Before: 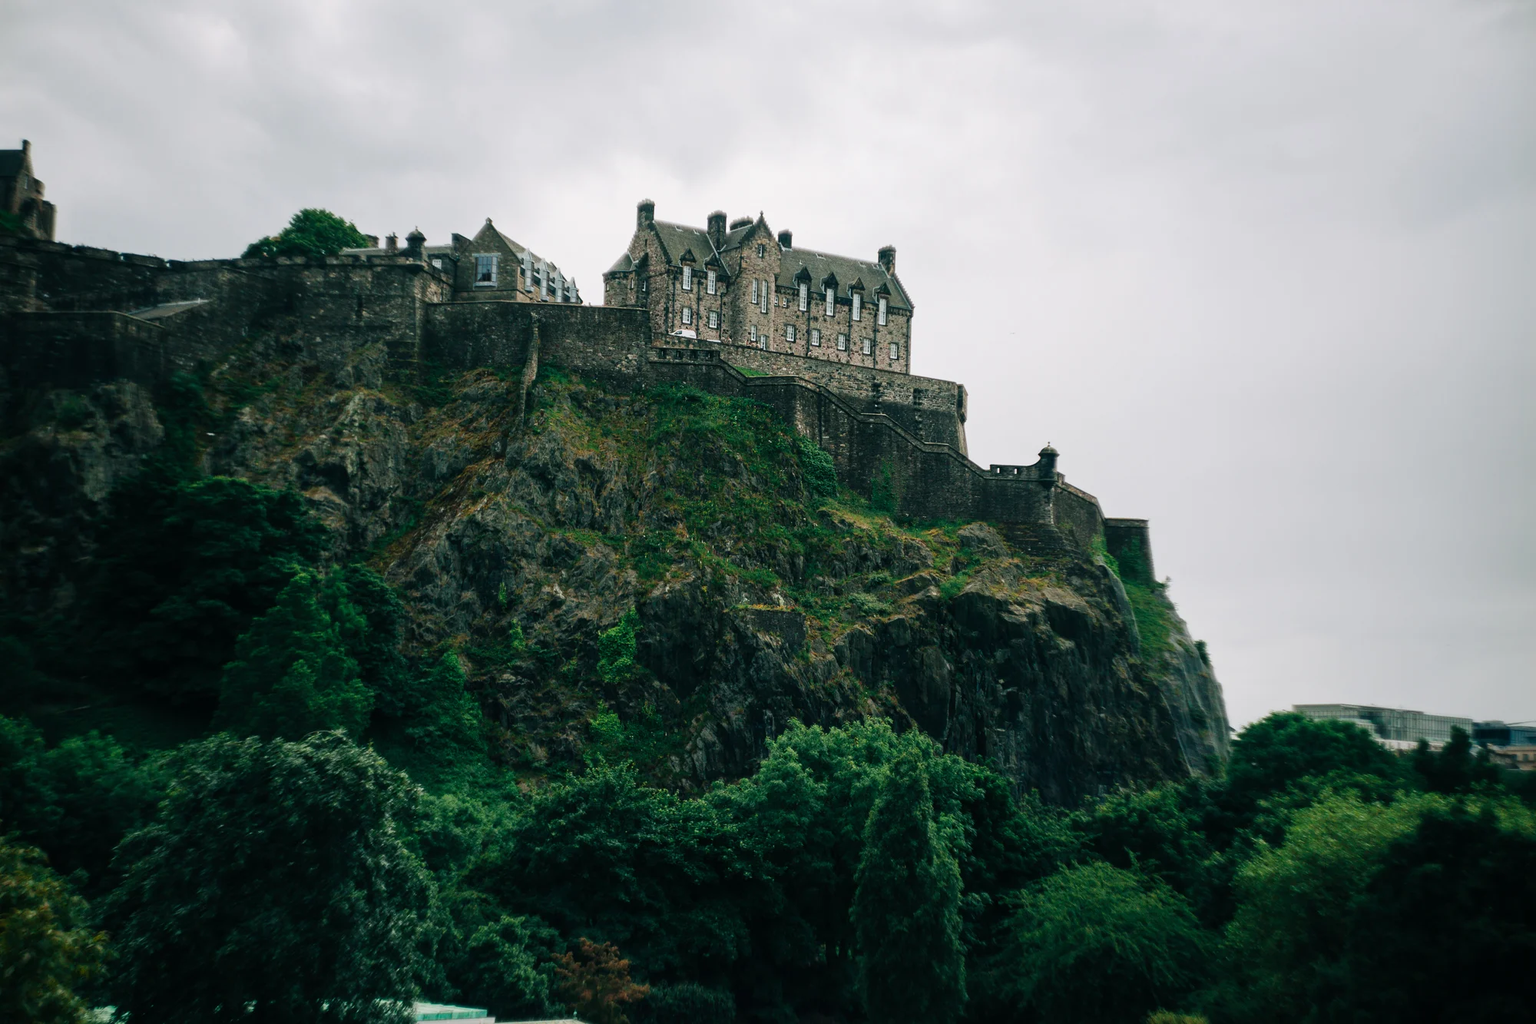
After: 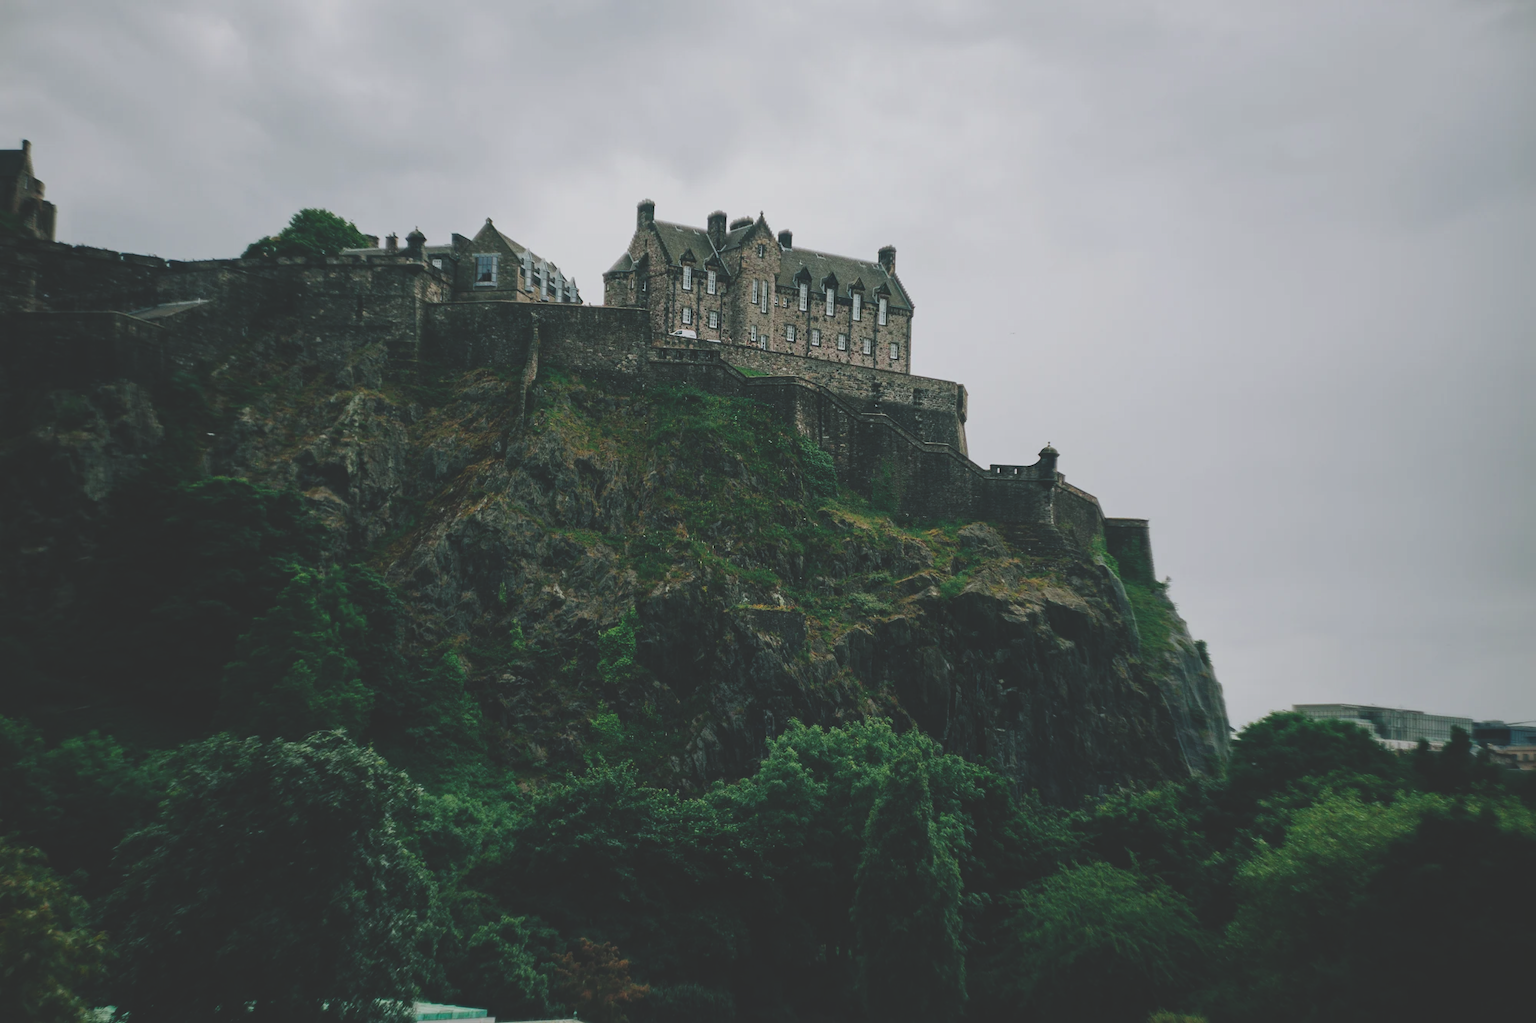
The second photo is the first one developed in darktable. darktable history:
haze removal: on, module defaults
white balance: red 0.986, blue 1.01
exposure: black level correction -0.036, exposure -0.497 EV, compensate highlight preservation false
